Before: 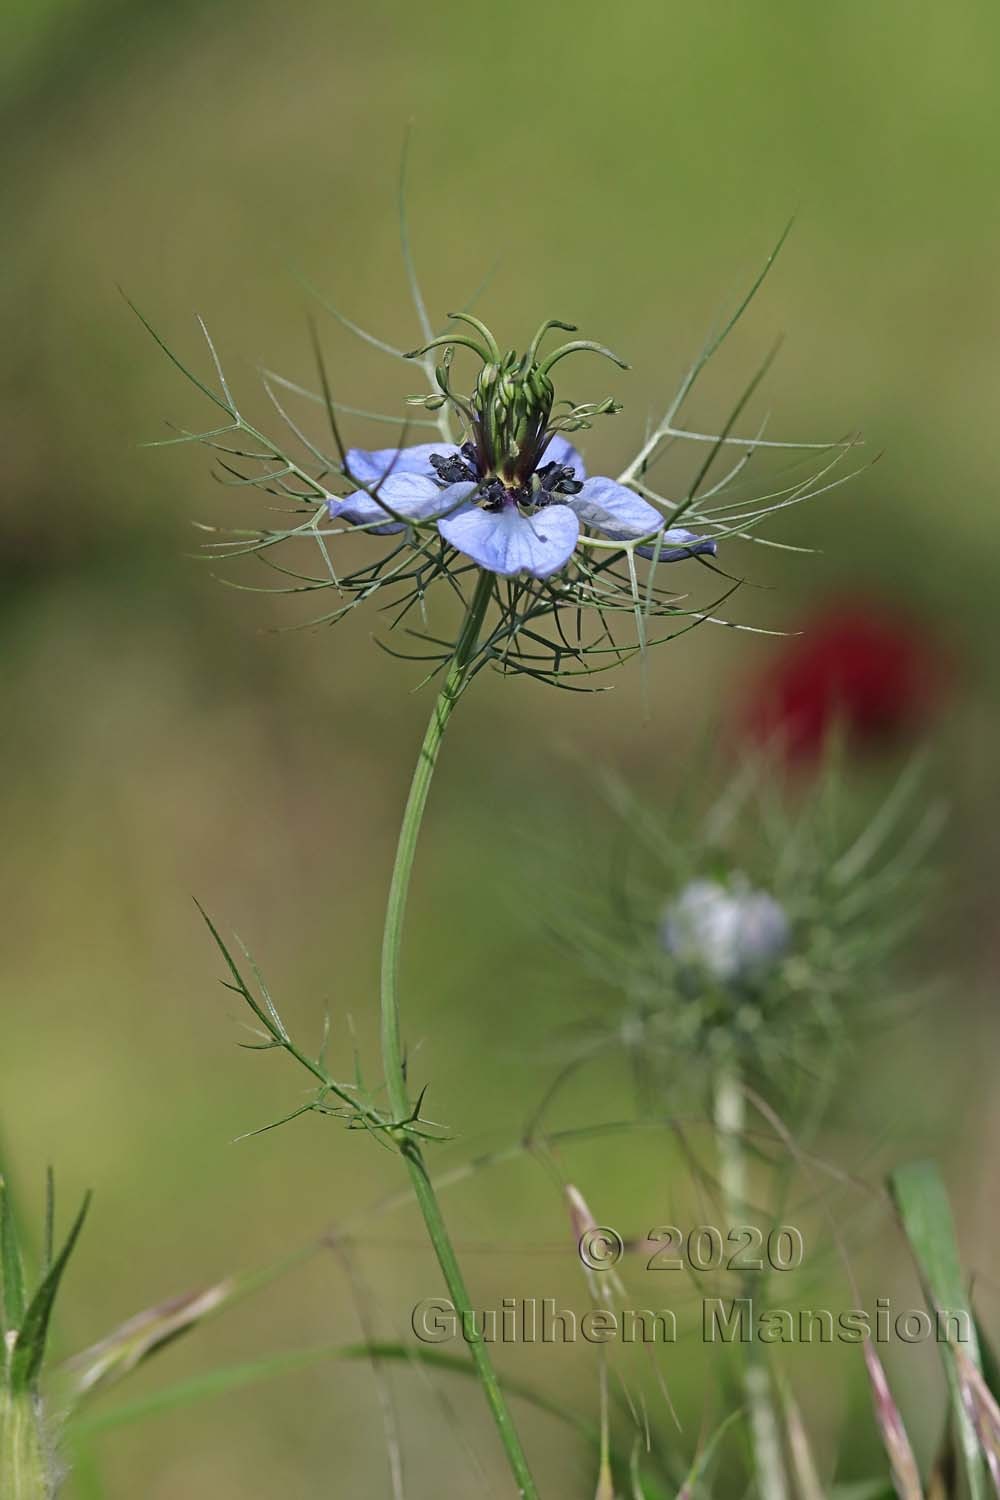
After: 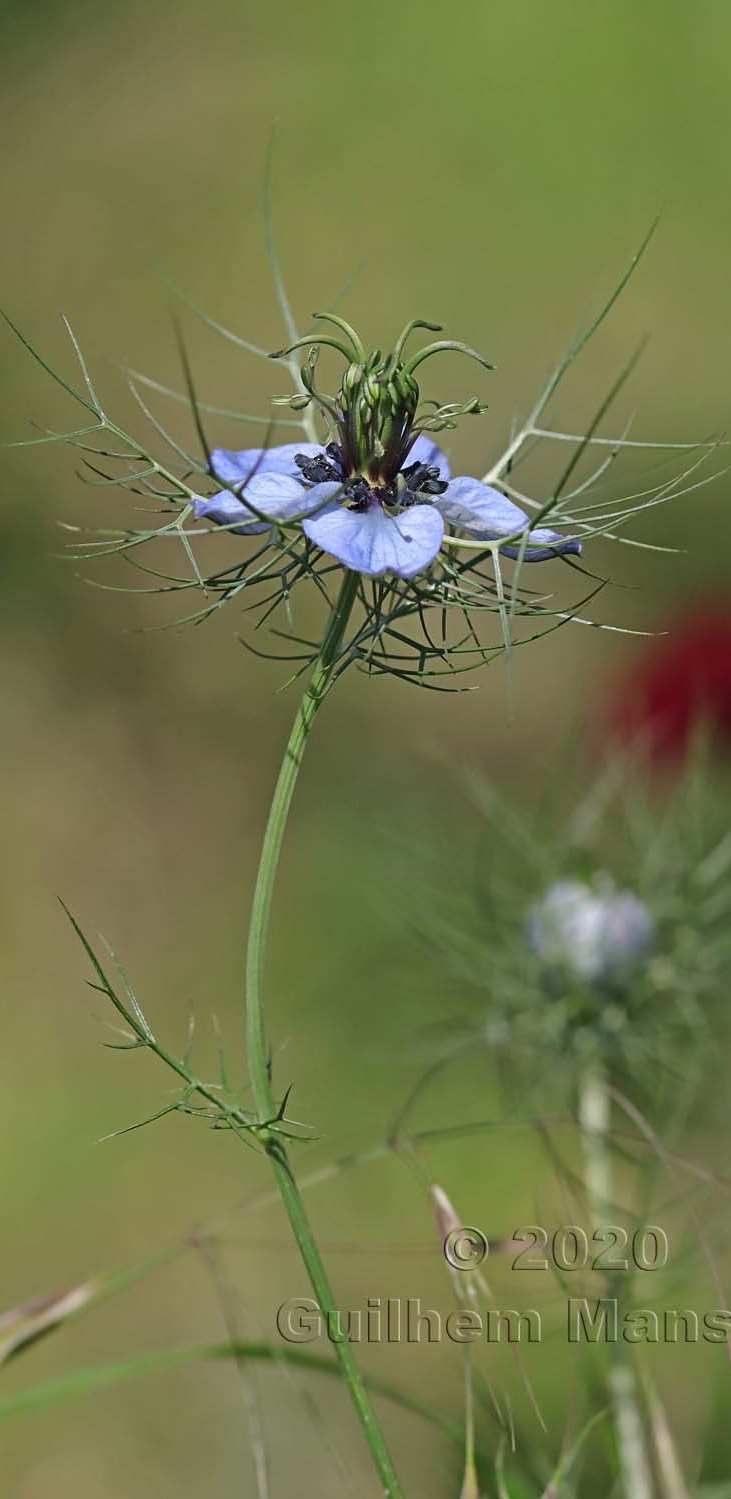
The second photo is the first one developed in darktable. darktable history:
crop: left 13.567%, right 13.294%
